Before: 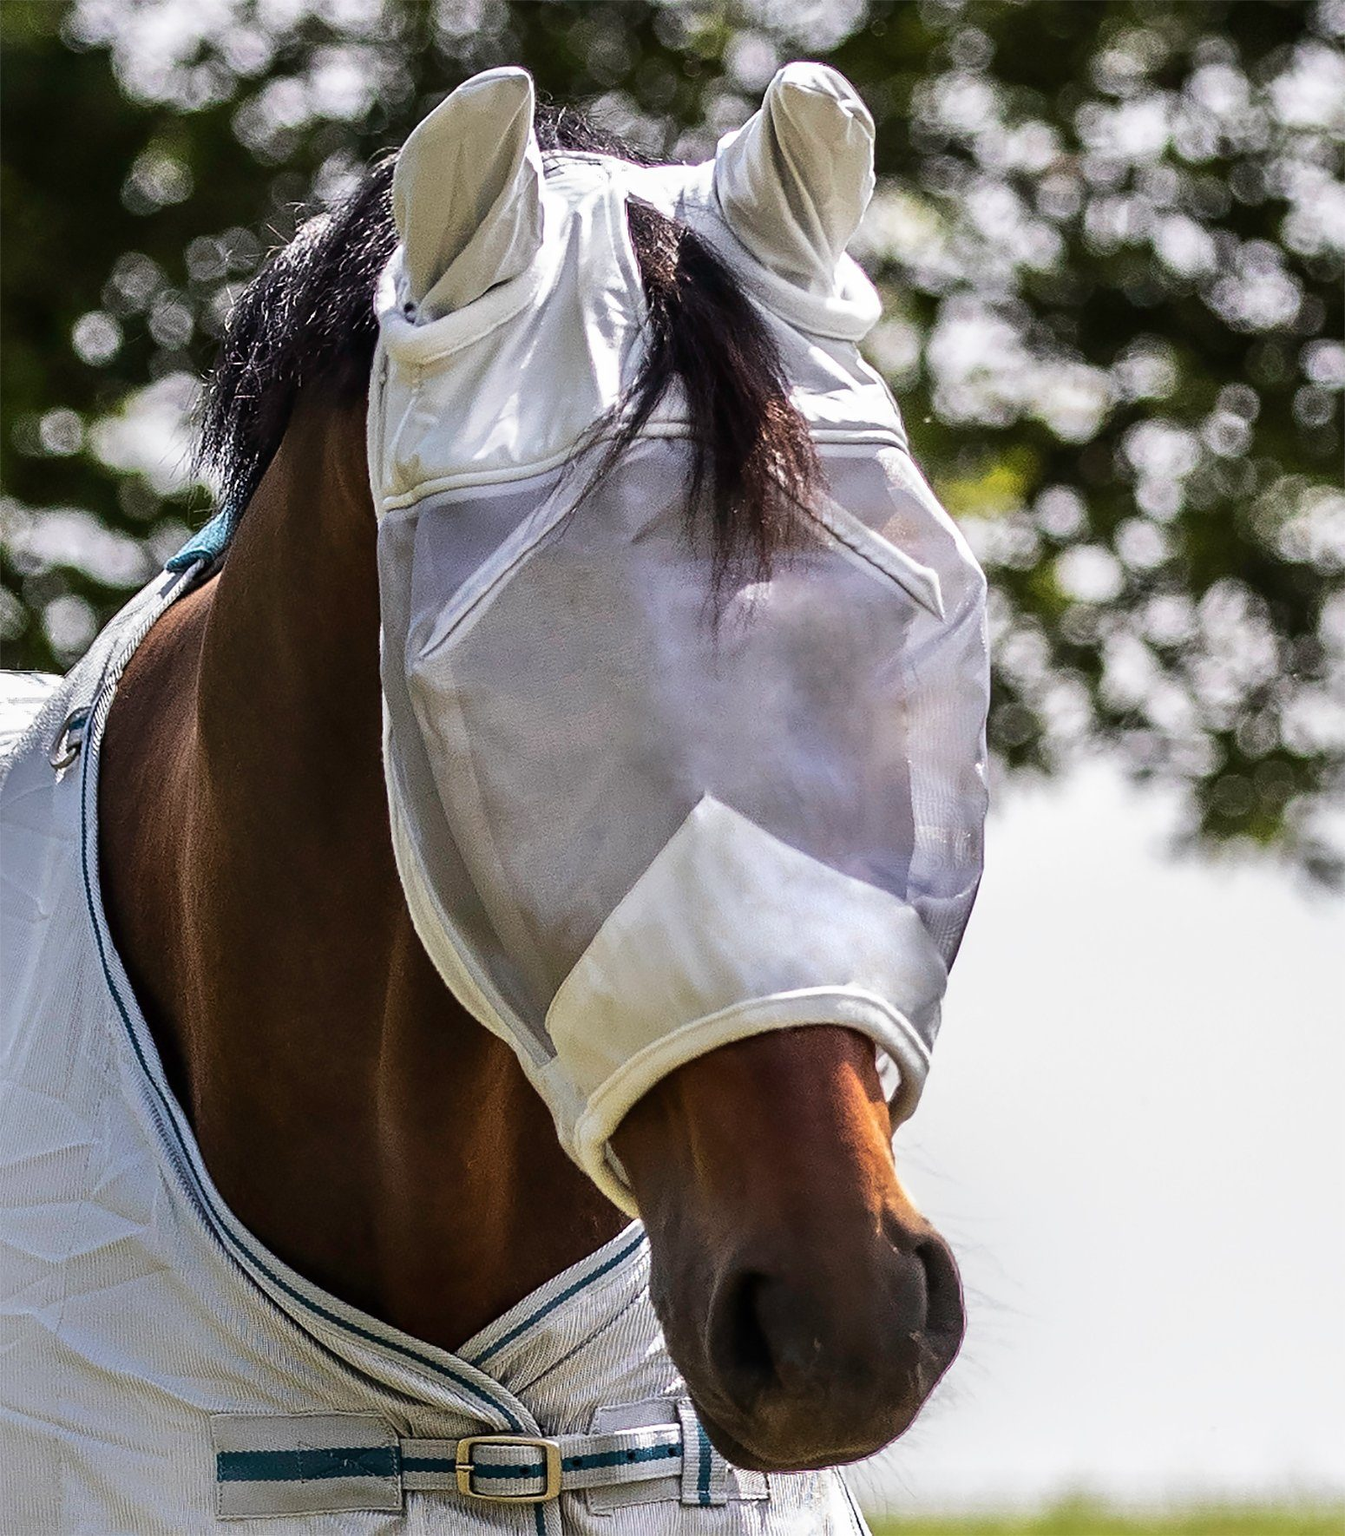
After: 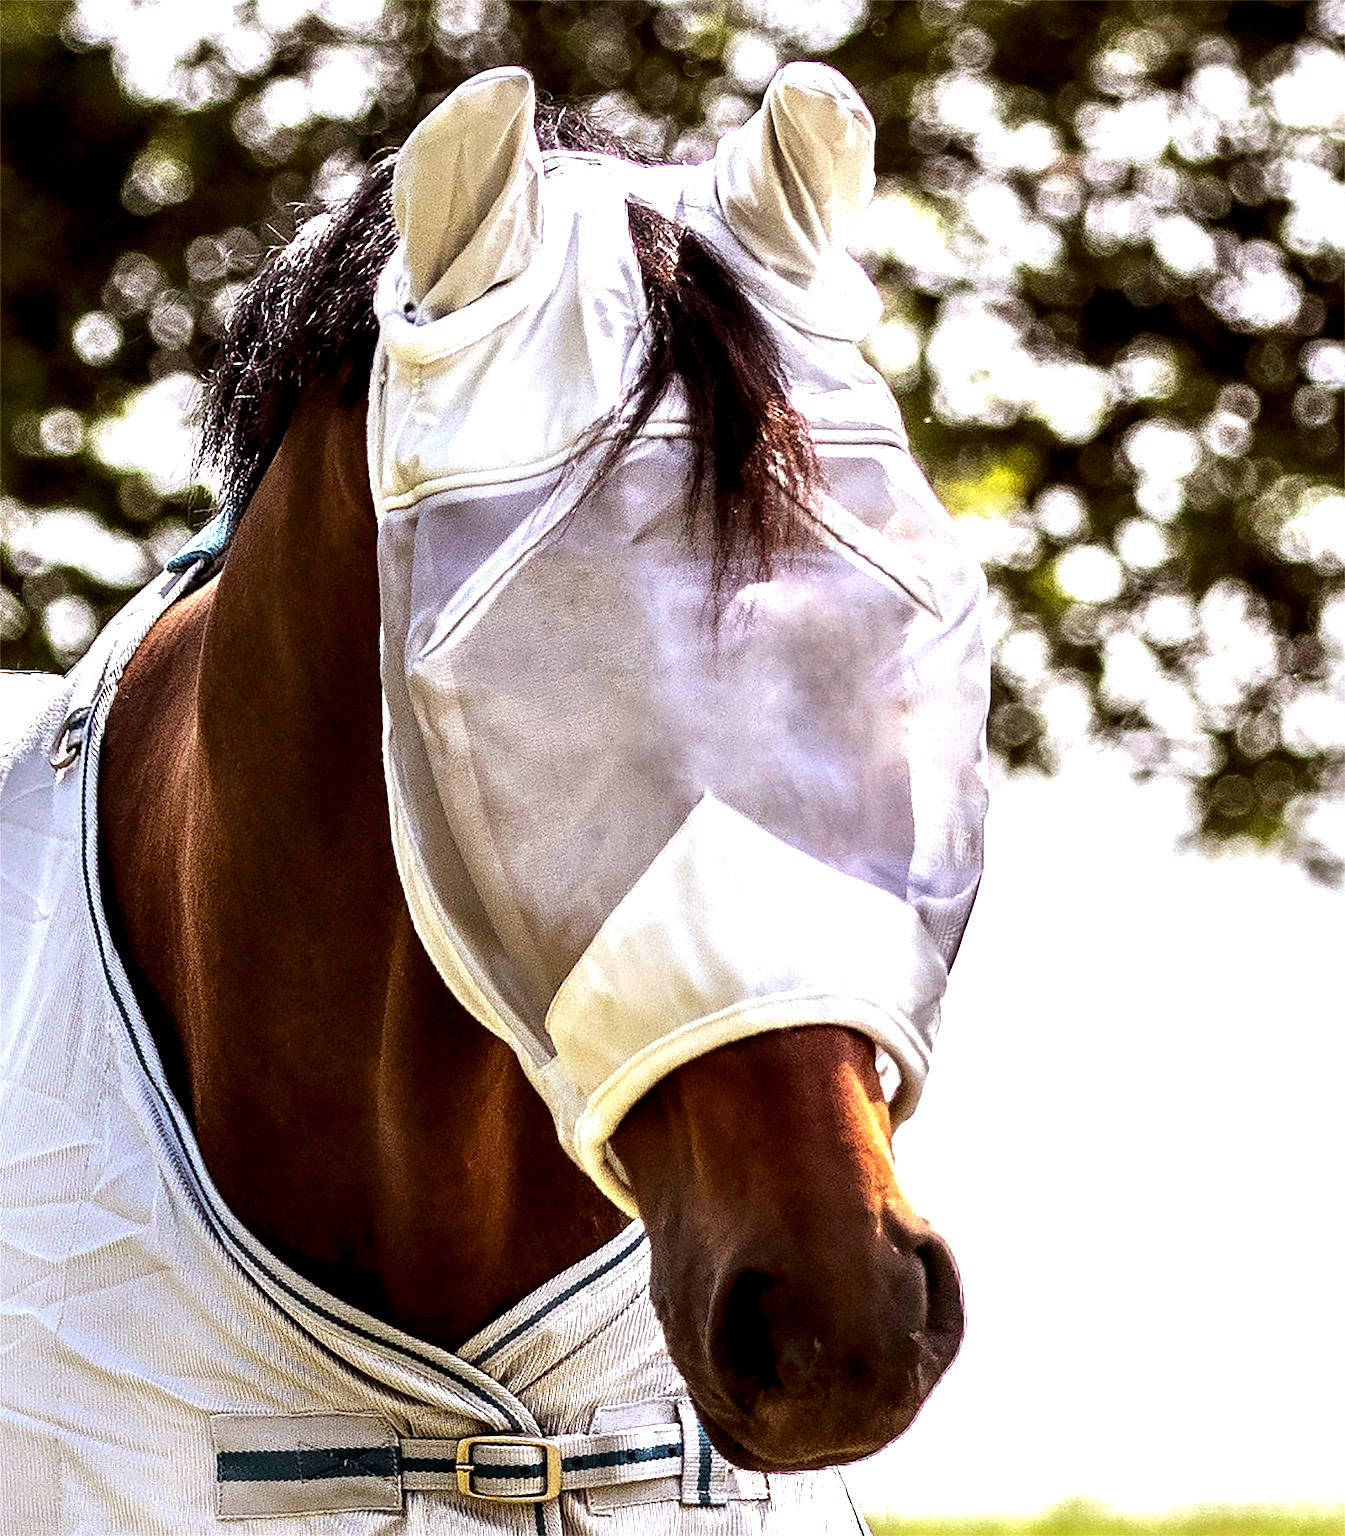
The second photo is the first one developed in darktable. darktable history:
rgb levels: mode RGB, independent channels, levels [[0, 0.5, 1], [0, 0.521, 1], [0, 0.536, 1]]
local contrast: highlights 123%, shadows 126%, detail 140%, midtone range 0.254
exposure: exposure 1 EV, compensate highlight preservation false
